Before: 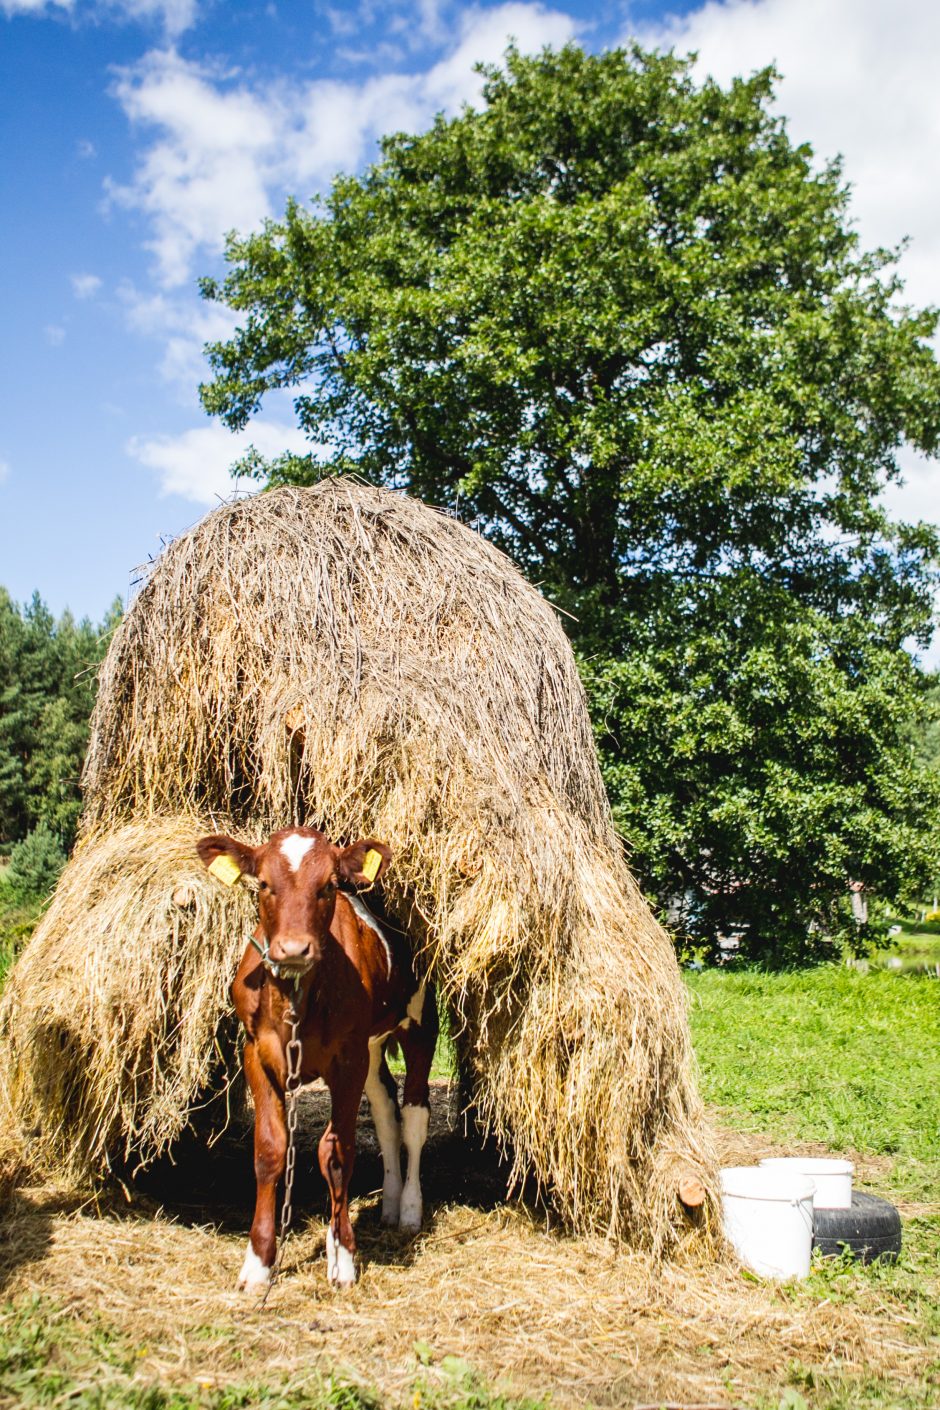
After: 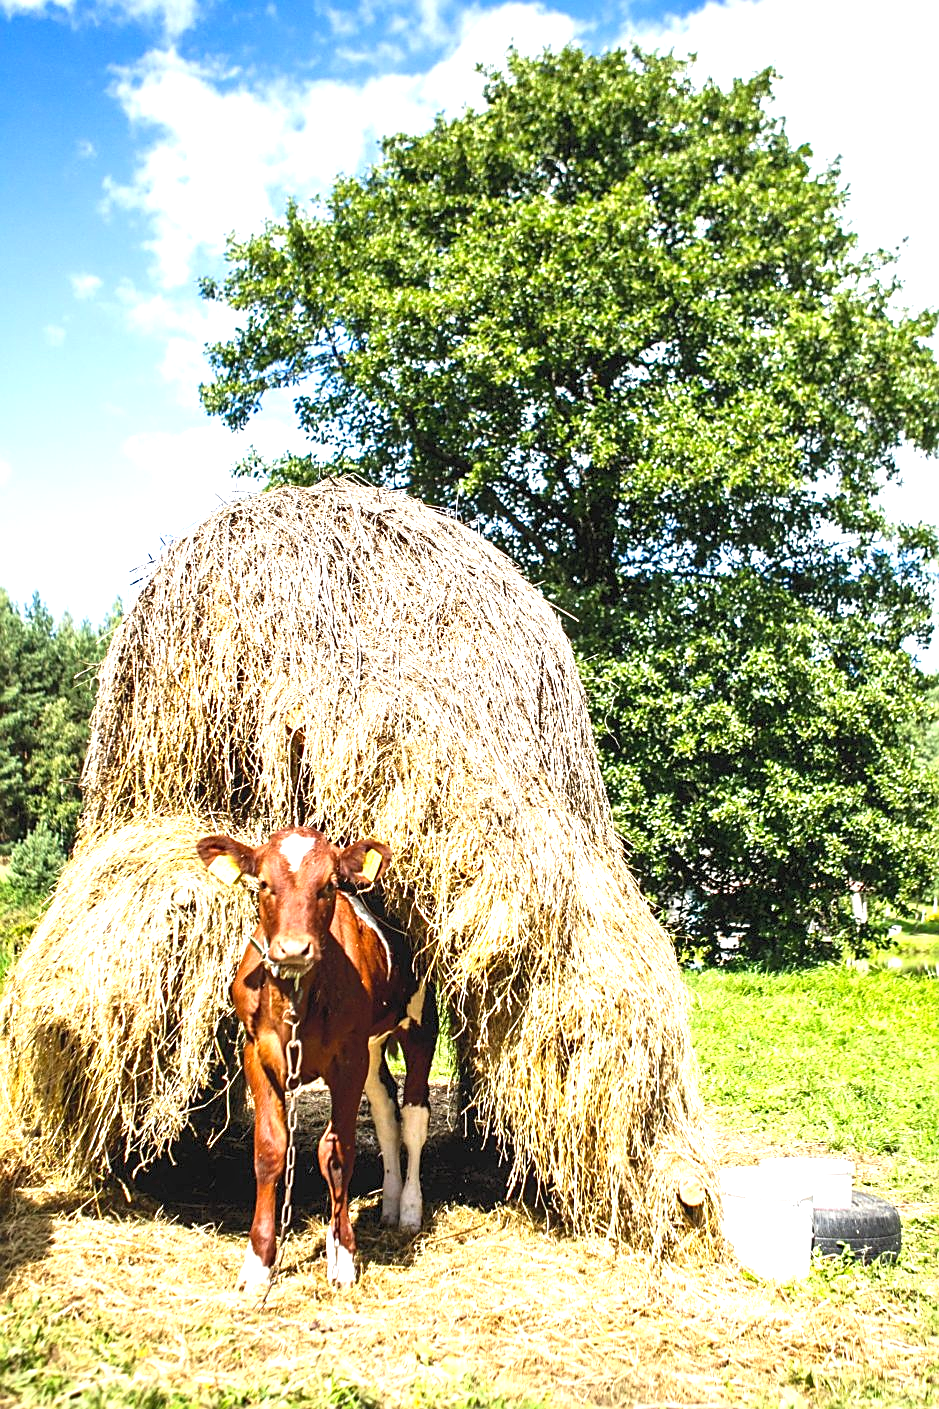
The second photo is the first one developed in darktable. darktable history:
exposure: black level correction 0, exposure 1 EV, compensate highlight preservation false
sharpen: on, module defaults
tone equalizer: -8 EV -1.86 EV, -7 EV -1.13 EV, -6 EV -1.64 EV
